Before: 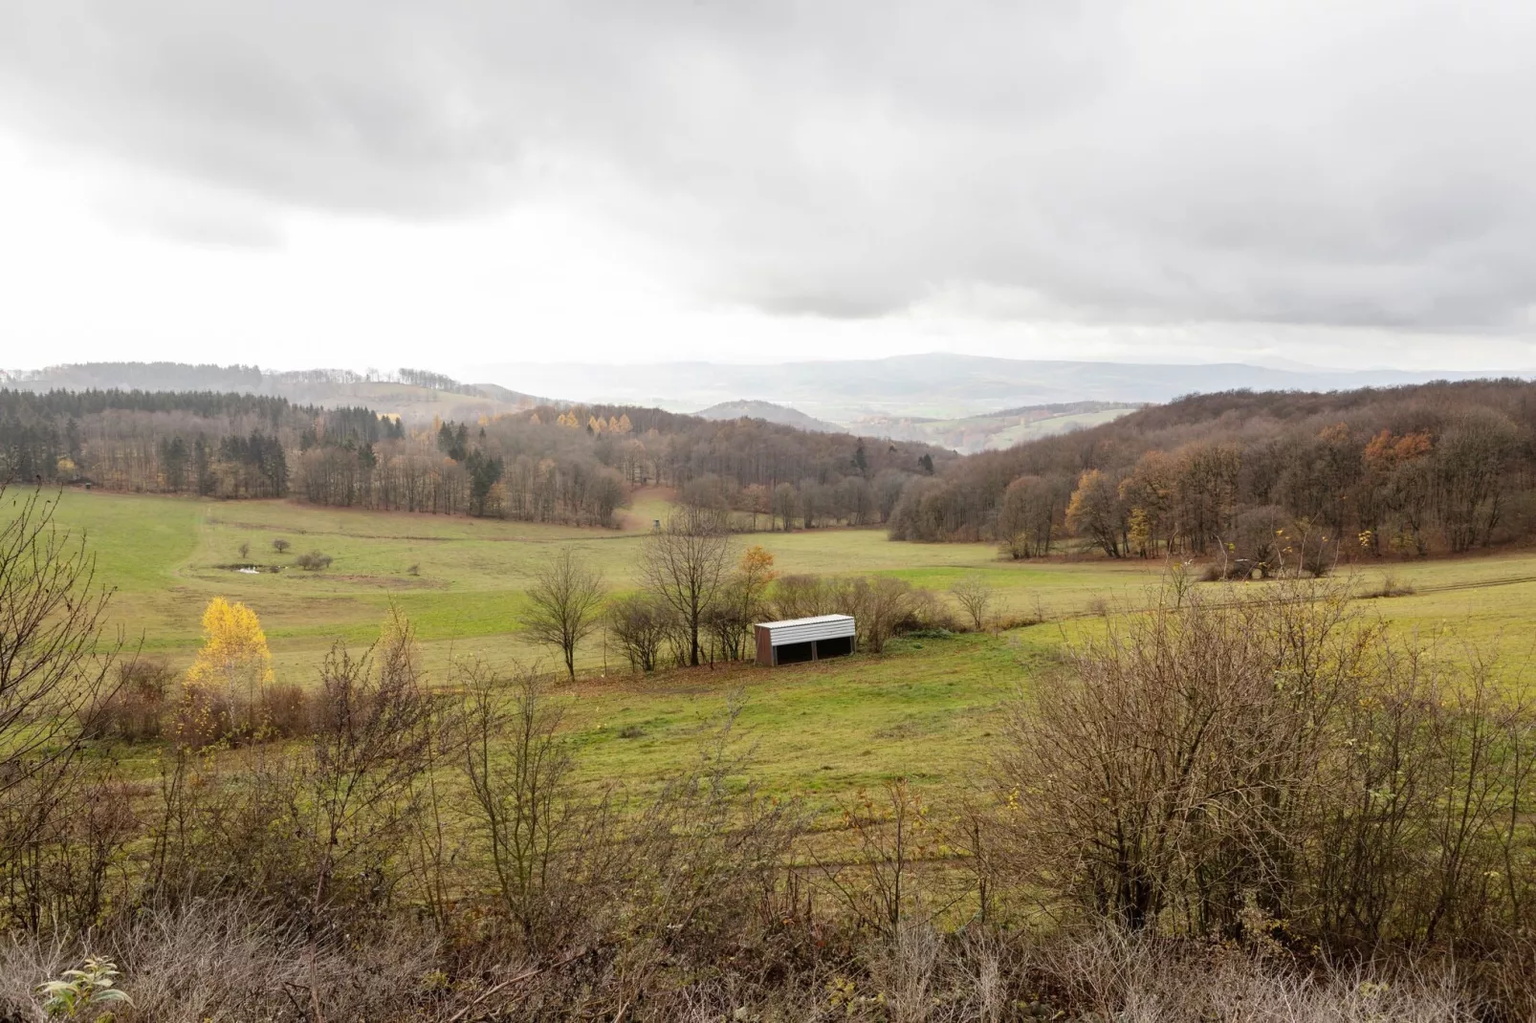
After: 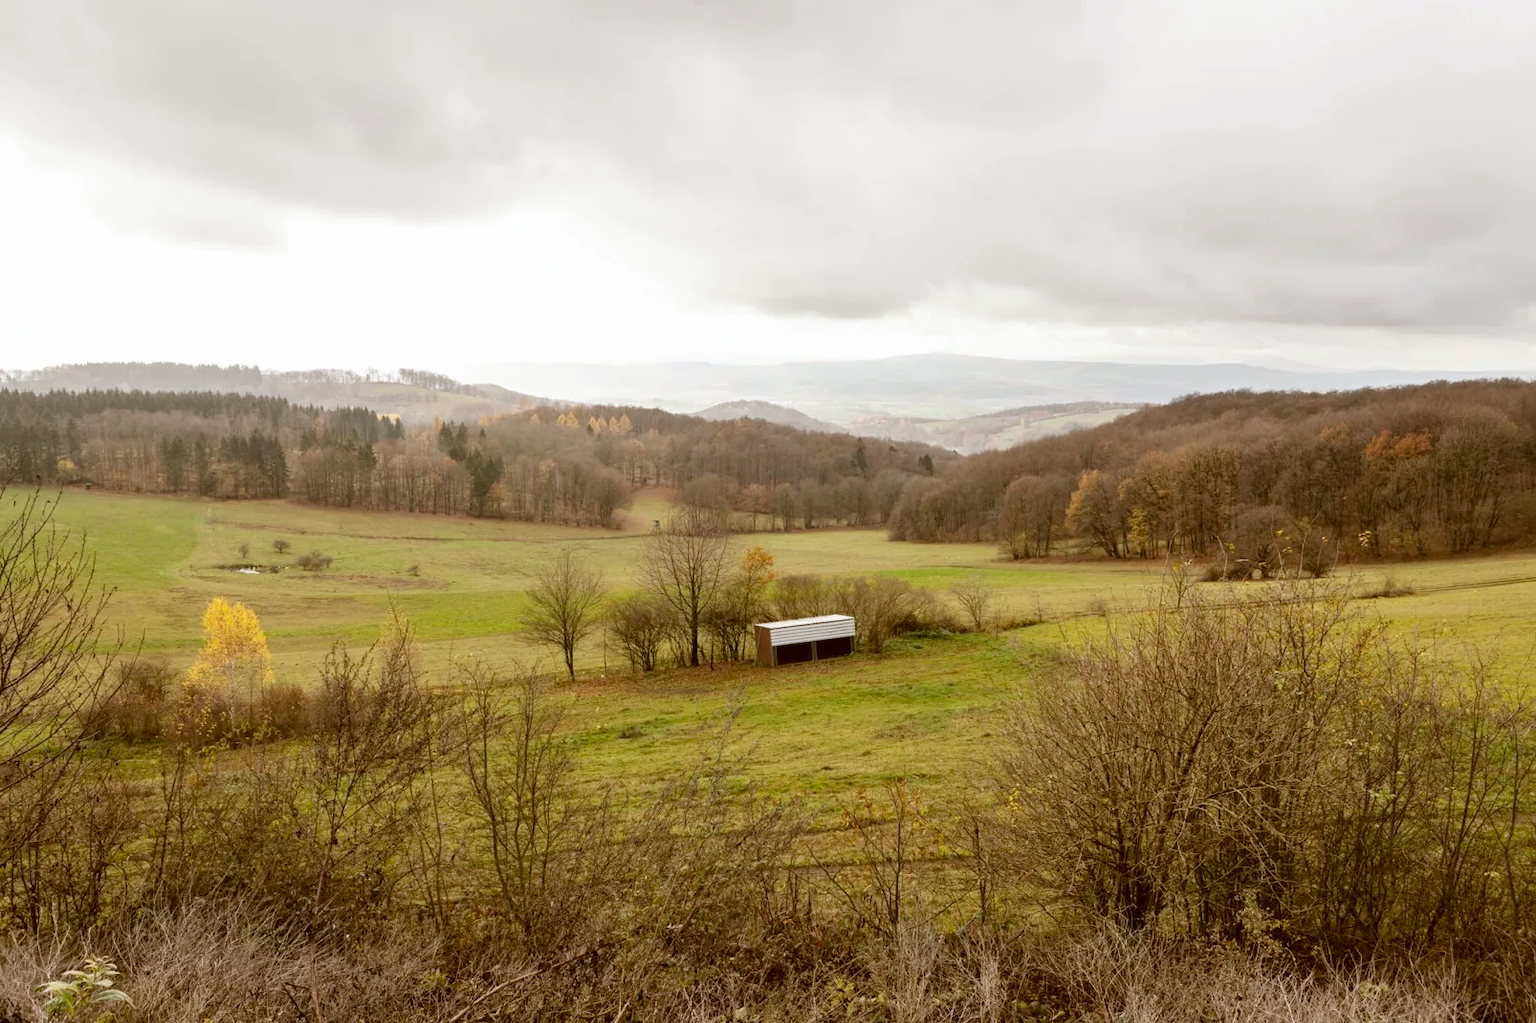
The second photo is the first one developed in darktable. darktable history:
color correction: highlights a* -0.425, highlights b* 0.176, shadows a* 4.89, shadows b* 20.37
